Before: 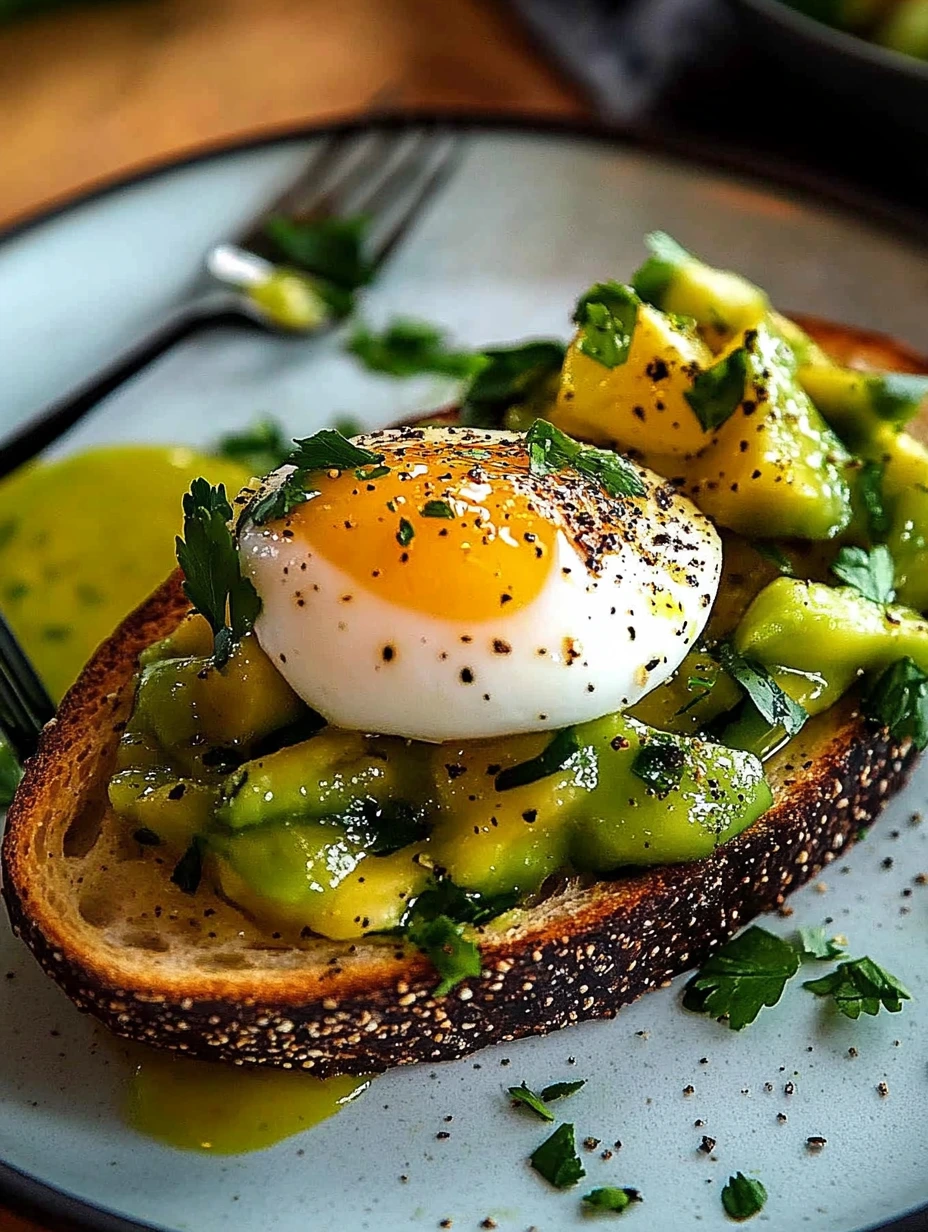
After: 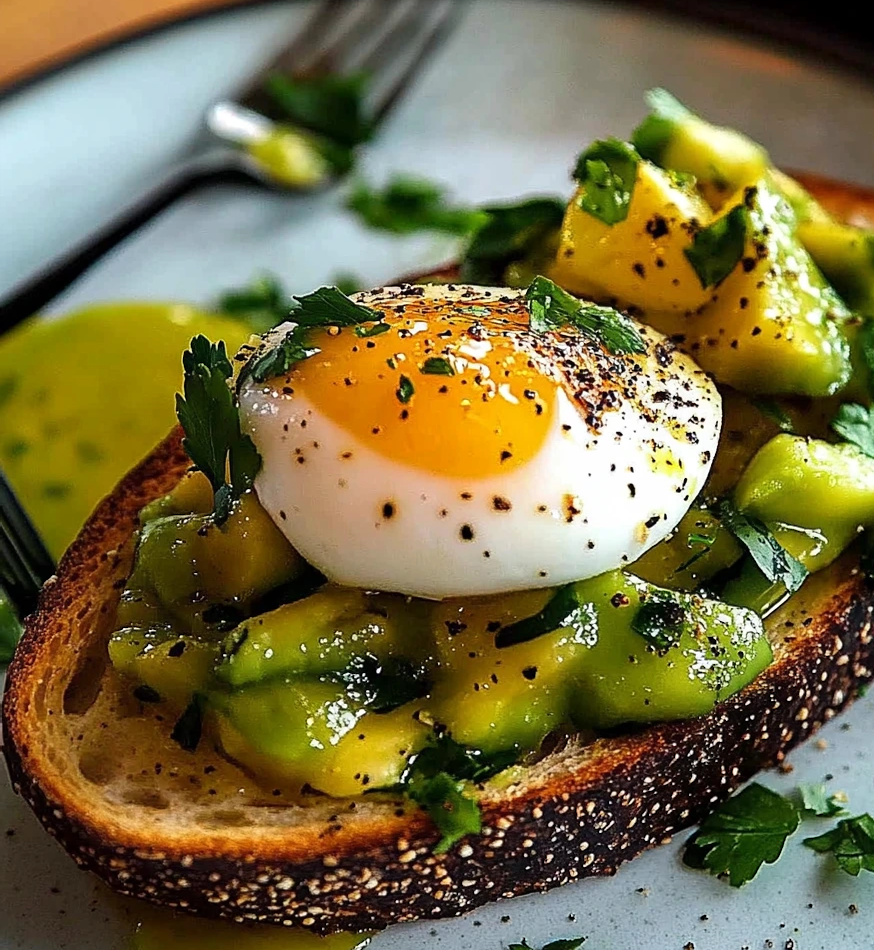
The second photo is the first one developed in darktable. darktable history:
tone equalizer: on, module defaults
crop and rotate: angle 0.03°, top 11.643%, right 5.651%, bottom 11.189%
